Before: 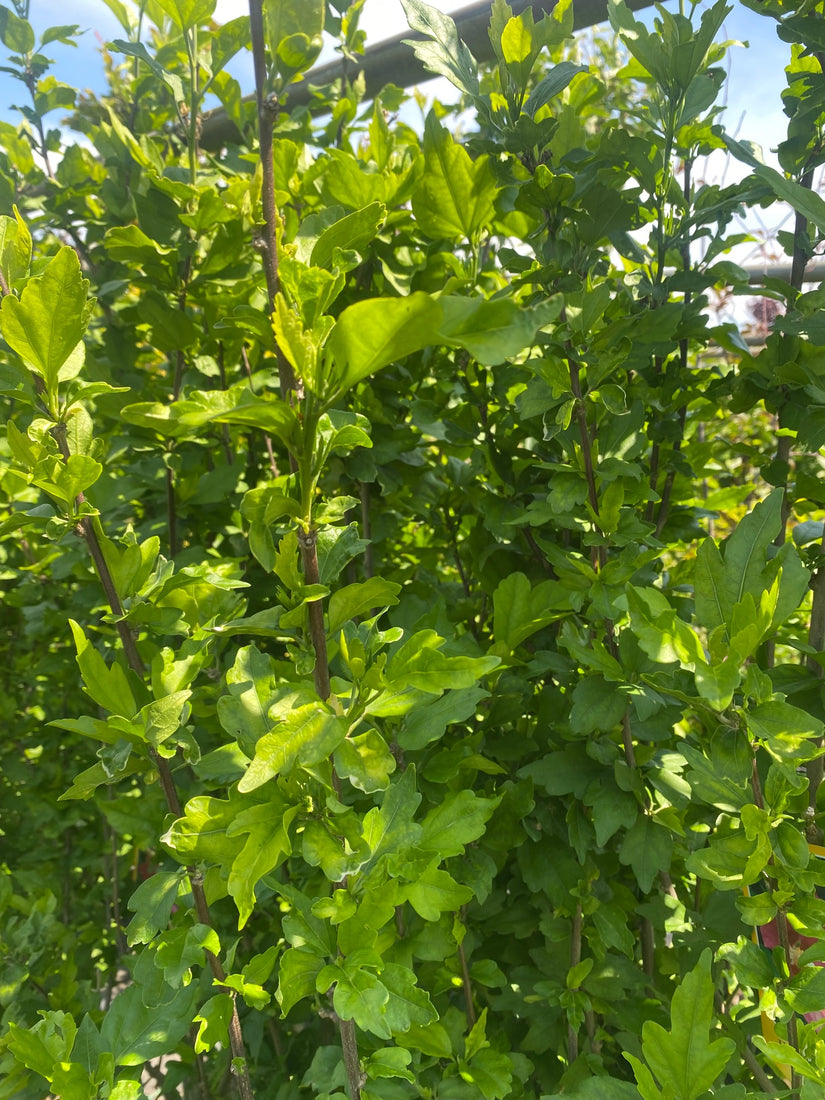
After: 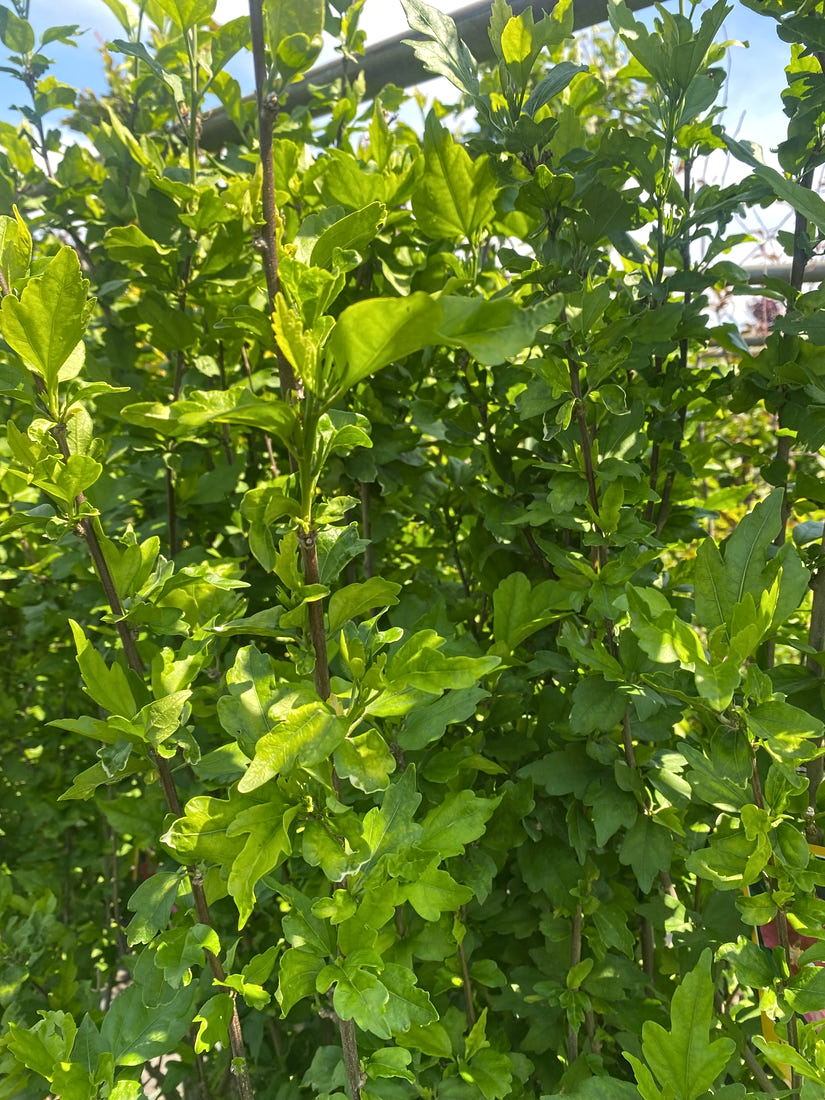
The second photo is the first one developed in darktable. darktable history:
contrast equalizer: y [[0.502, 0.505, 0.512, 0.529, 0.564, 0.588], [0.5 ×6], [0.502, 0.505, 0.512, 0.529, 0.564, 0.588], [0, 0.001, 0.001, 0.004, 0.008, 0.011], [0, 0.001, 0.001, 0.004, 0.008, 0.011]]
